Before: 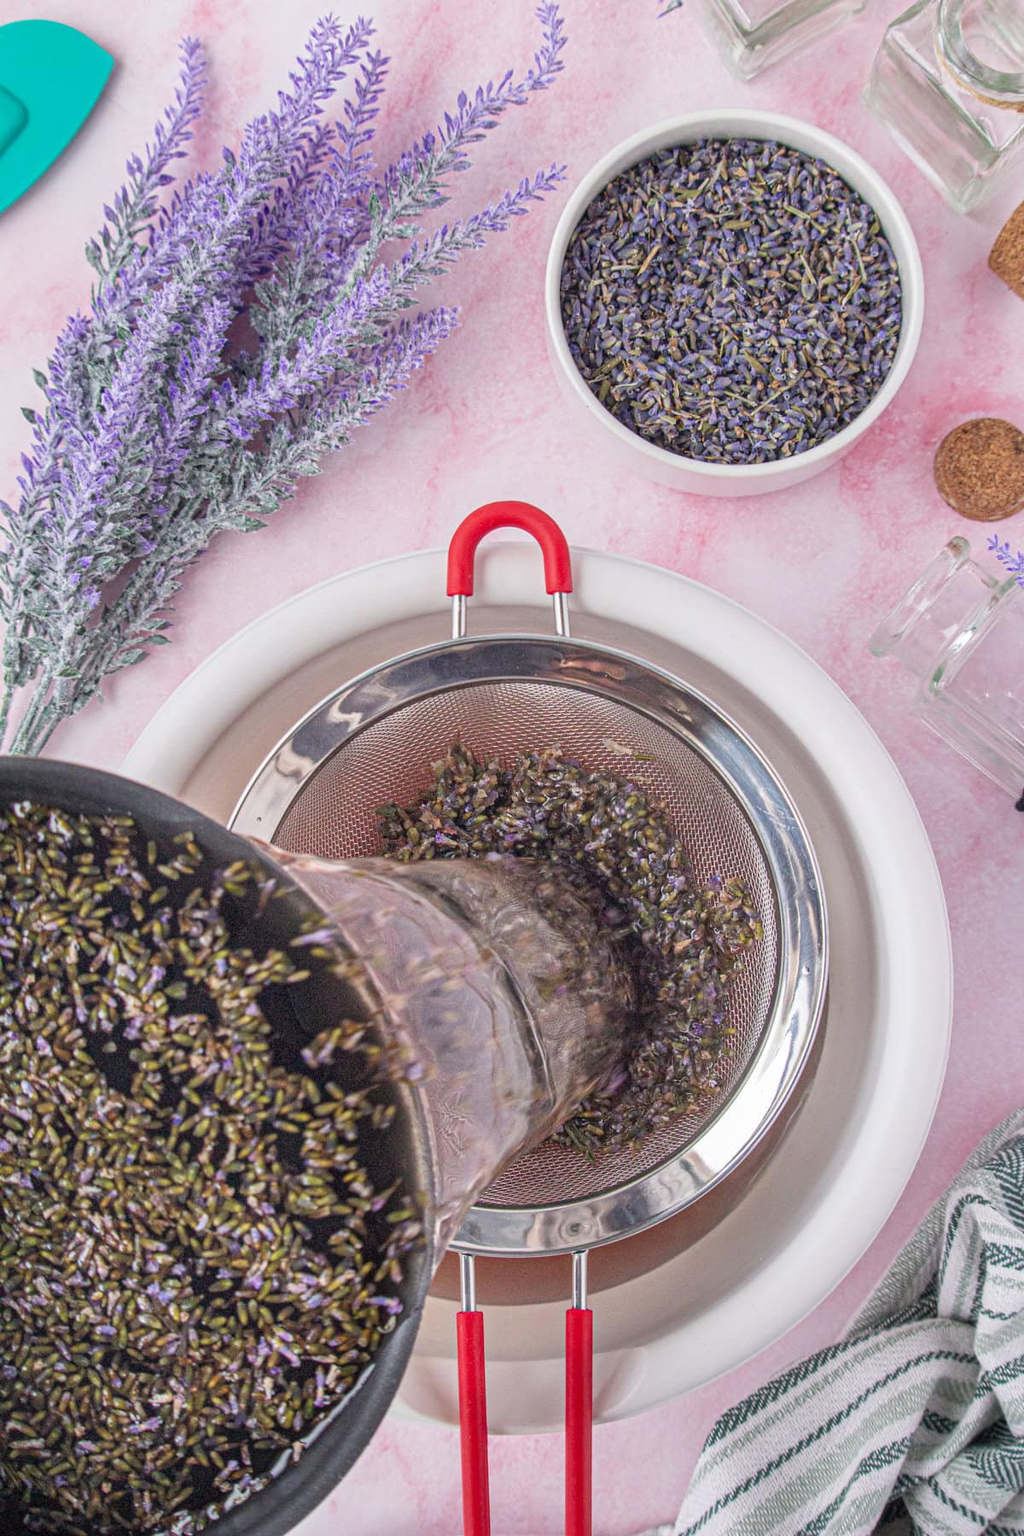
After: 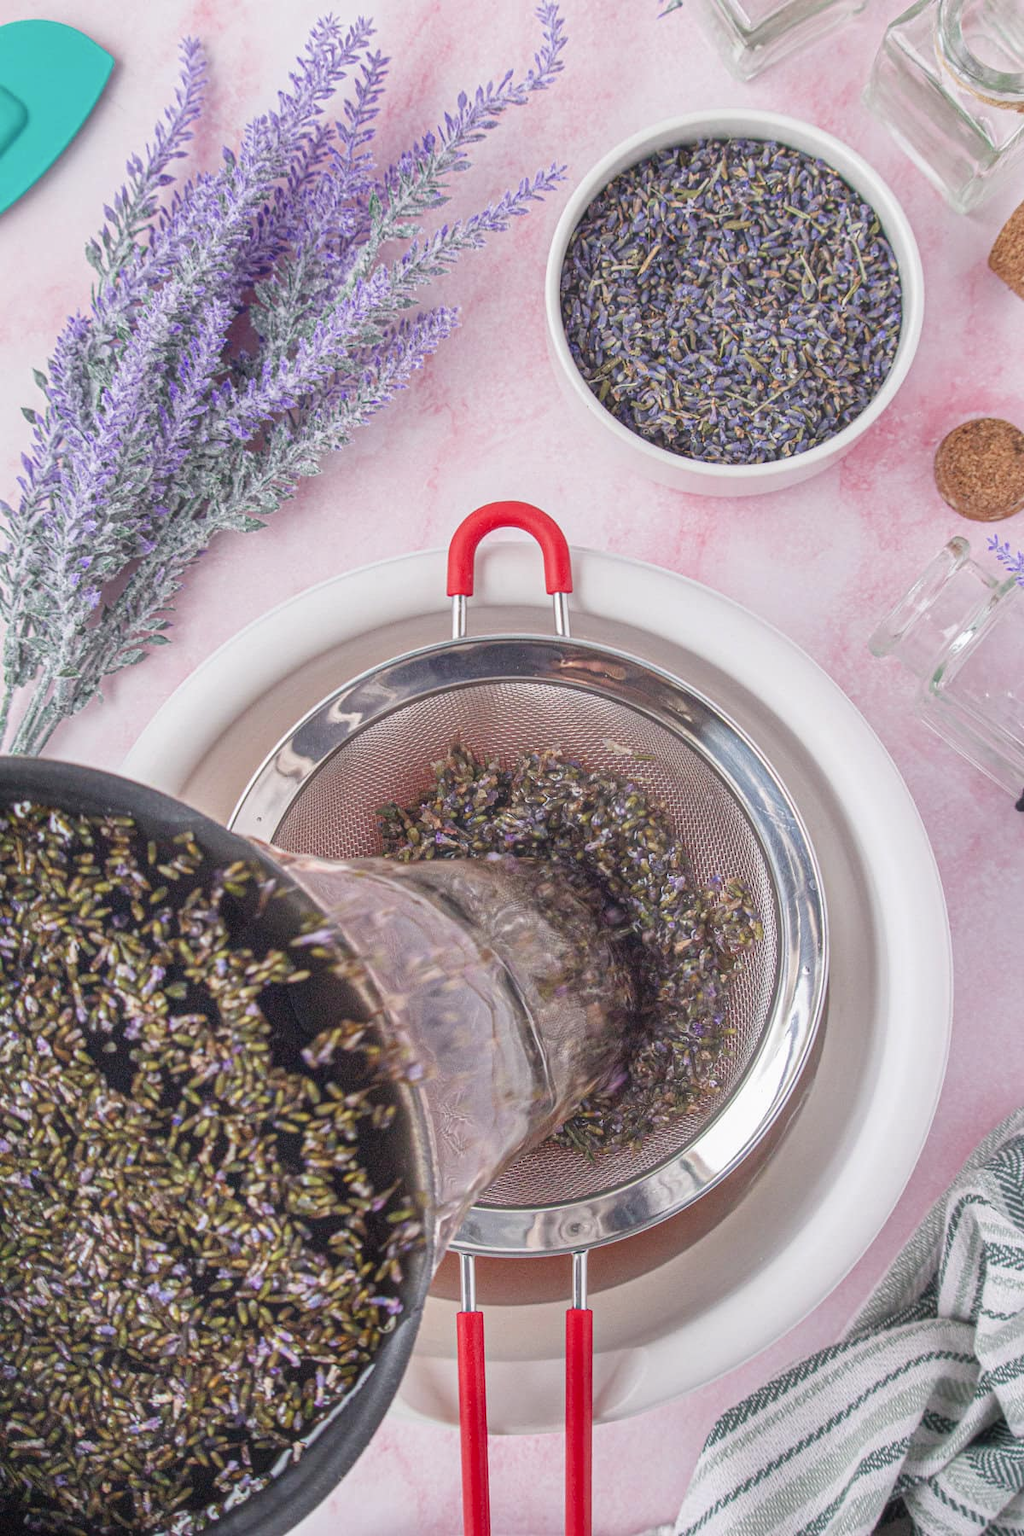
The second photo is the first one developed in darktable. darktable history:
color balance rgb: perceptual saturation grading › global saturation 0.978%, perceptual saturation grading › highlights -19.876%, perceptual saturation grading › shadows 20.286%, global vibrance 8.313%
haze removal: strength -0.101, compatibility mode true, adaptive false
